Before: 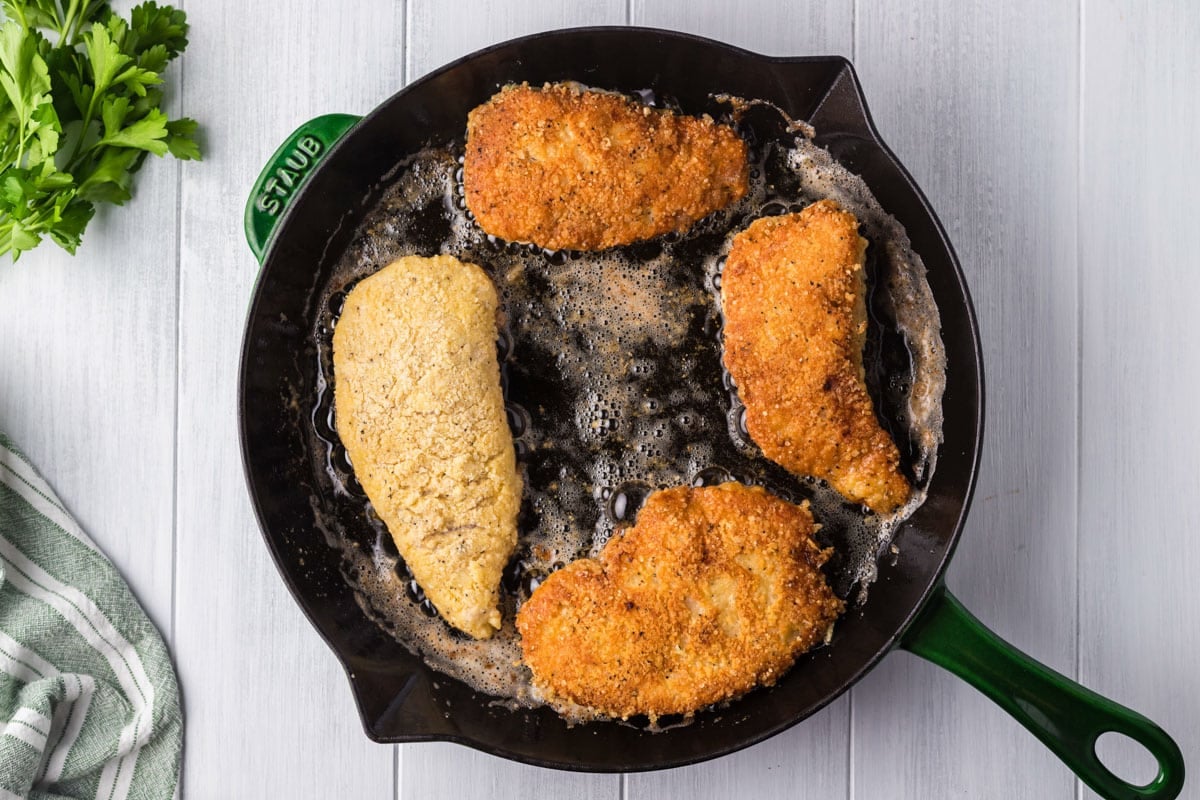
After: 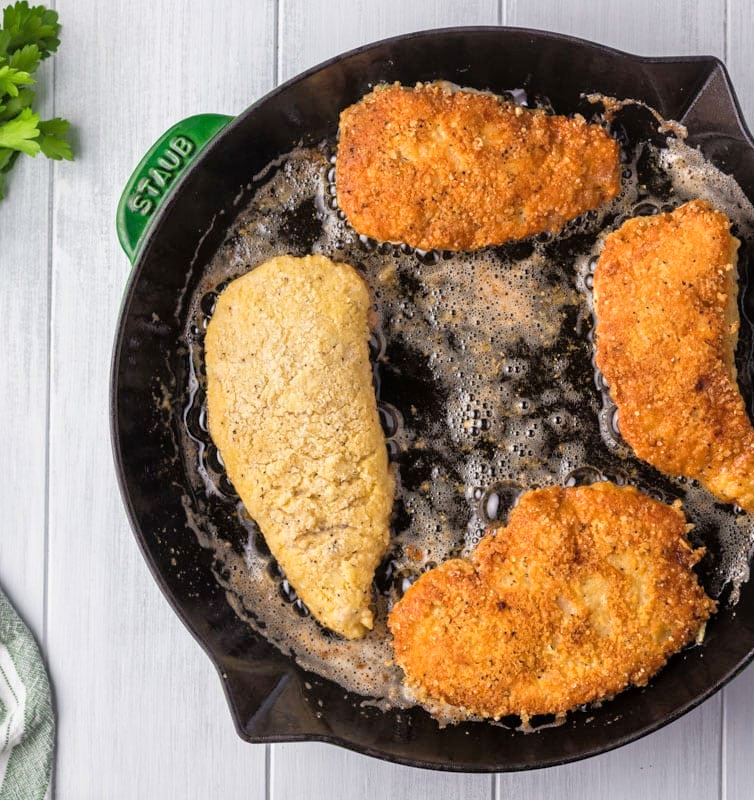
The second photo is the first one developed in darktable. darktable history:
crop: left 10.673%, right 26.429%
tone equalizer: -7 EV 0.151 EV, -6 EV 0.568 EV, -5 EV 1.12 EV, -4 EV 1.34 EV, -3 EV 1.12 EV, -2 EV 0.6 EV, -1 EV 0.165 EV
